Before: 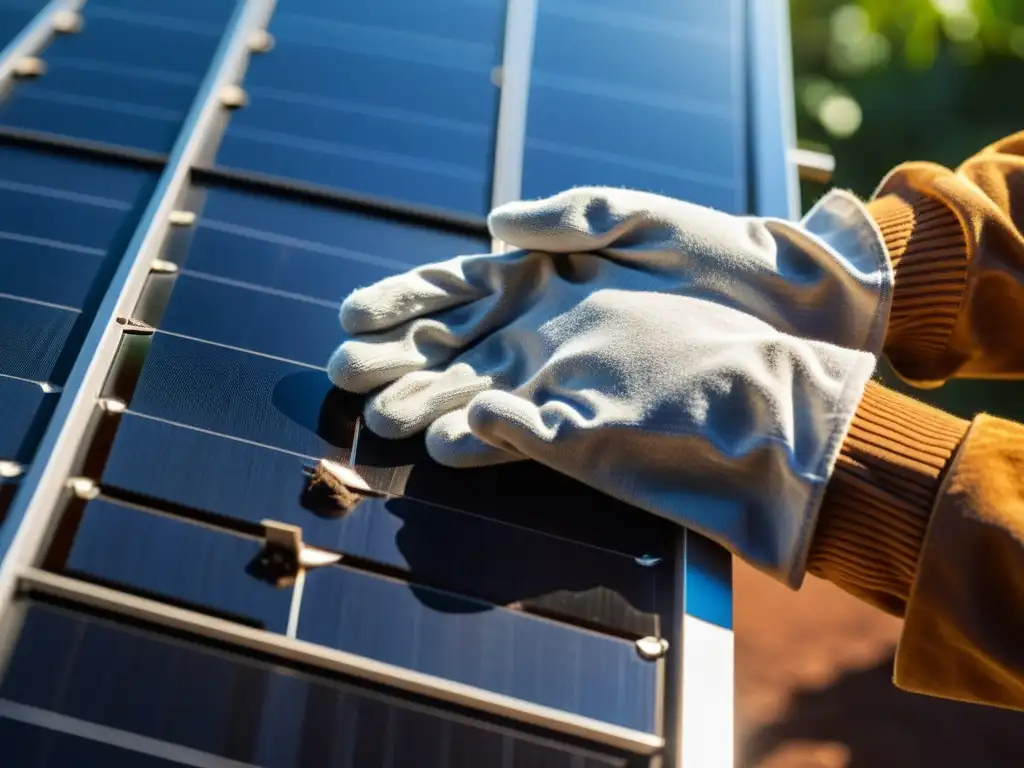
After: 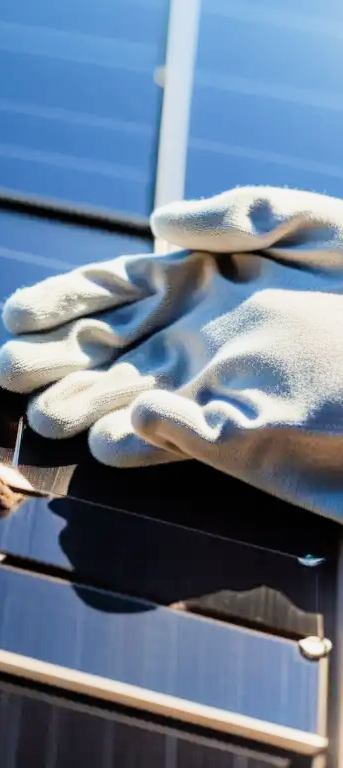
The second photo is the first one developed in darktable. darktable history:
crop: left 32.984%, right 33.502%
filmic rgb: black relative exposure -7.65 EV, white relative exposure 4.56 EV, hardness 3.61, iterations of high-quality reconstruction 0
exposure: black level correction 0, exposure 1.196 EV, compensate highlight preservation false
